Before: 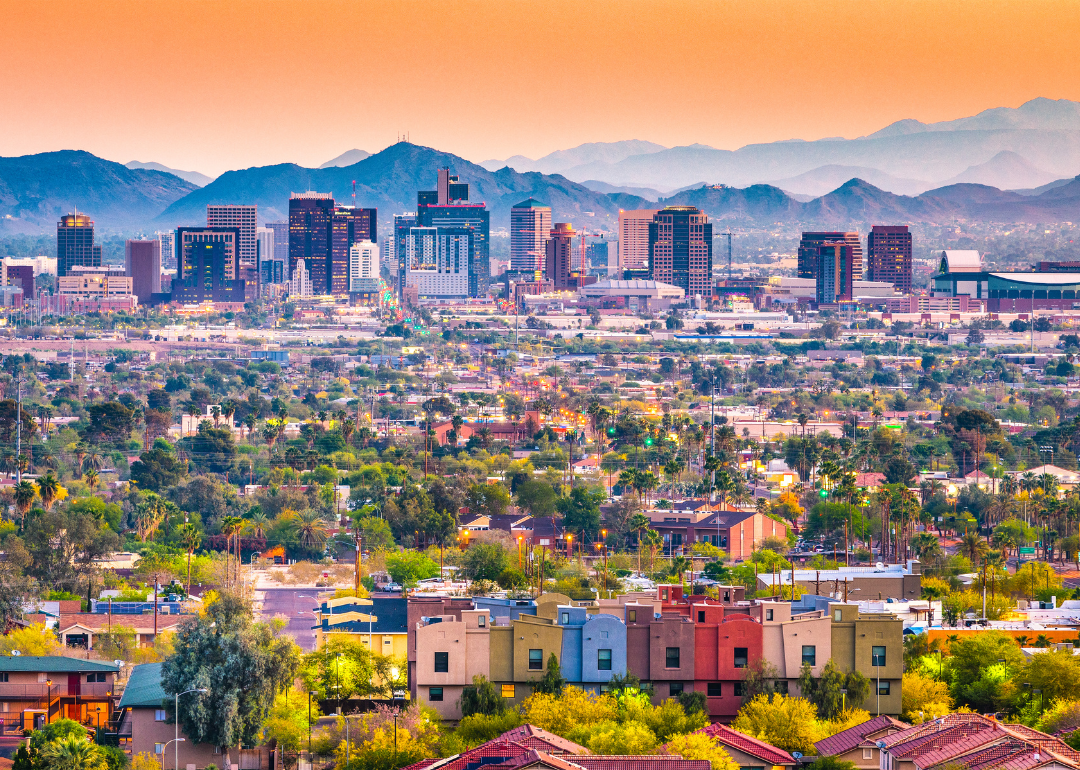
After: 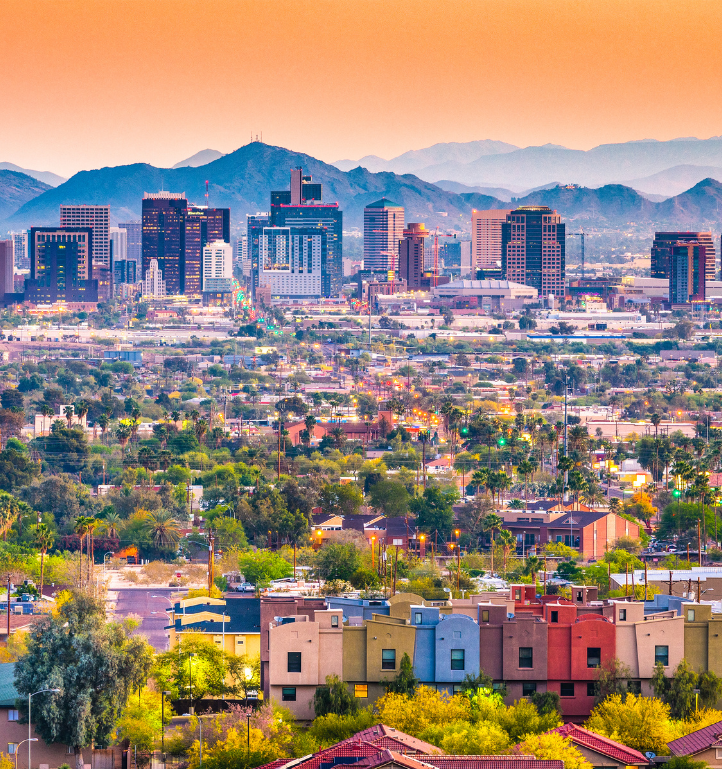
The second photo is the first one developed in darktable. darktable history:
crop and rotate: left 13.654%, right 19.43%
